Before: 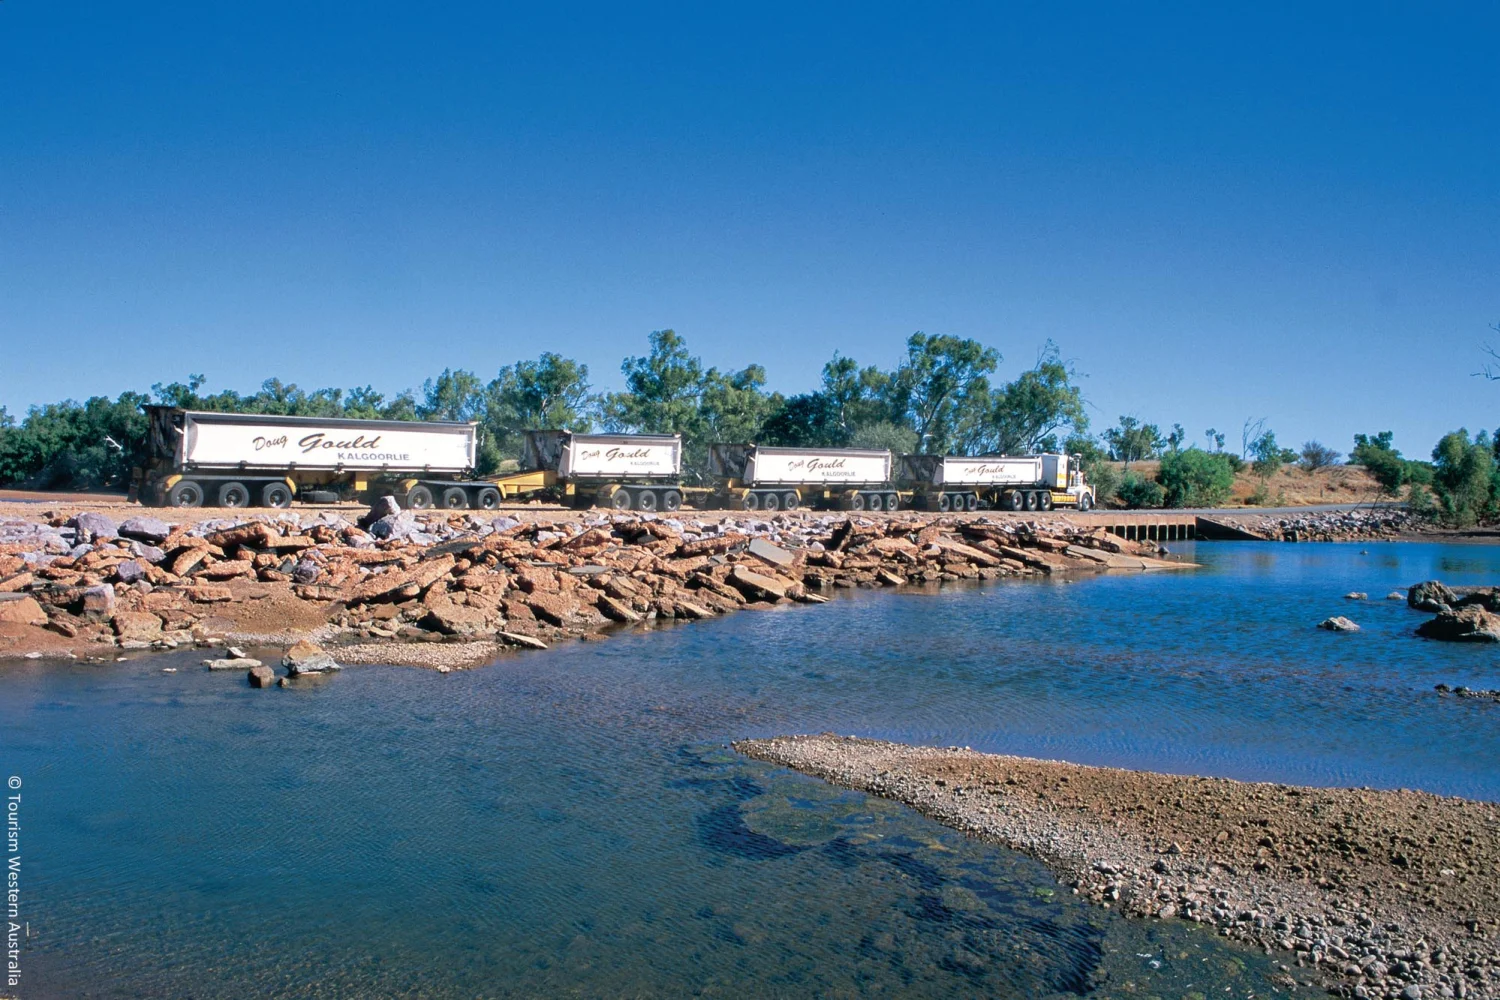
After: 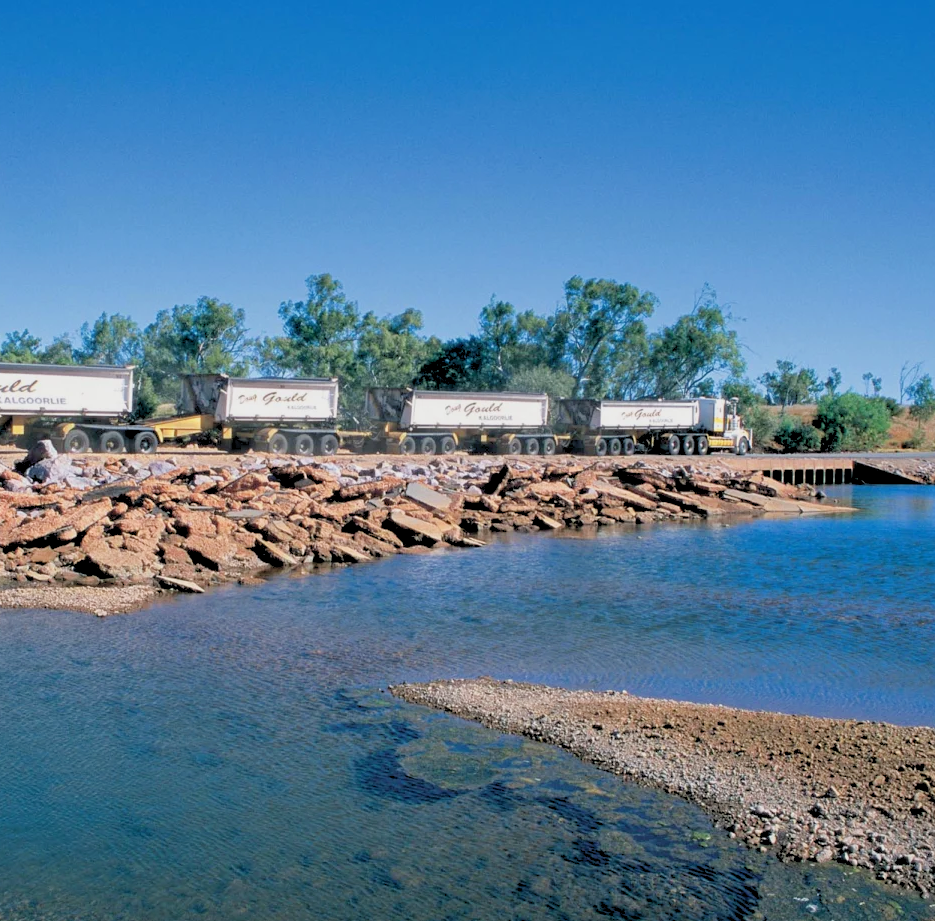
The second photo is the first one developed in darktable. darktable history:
crop and rotate: left 22.918%, top 5.629%, right 14.711%, bottom 2.247%
rgb levels: preserve colors sum RGB, levels [[0.038, 0.433, 0.934], [0, 0.5, 1], [0, 0.5, 1]]
